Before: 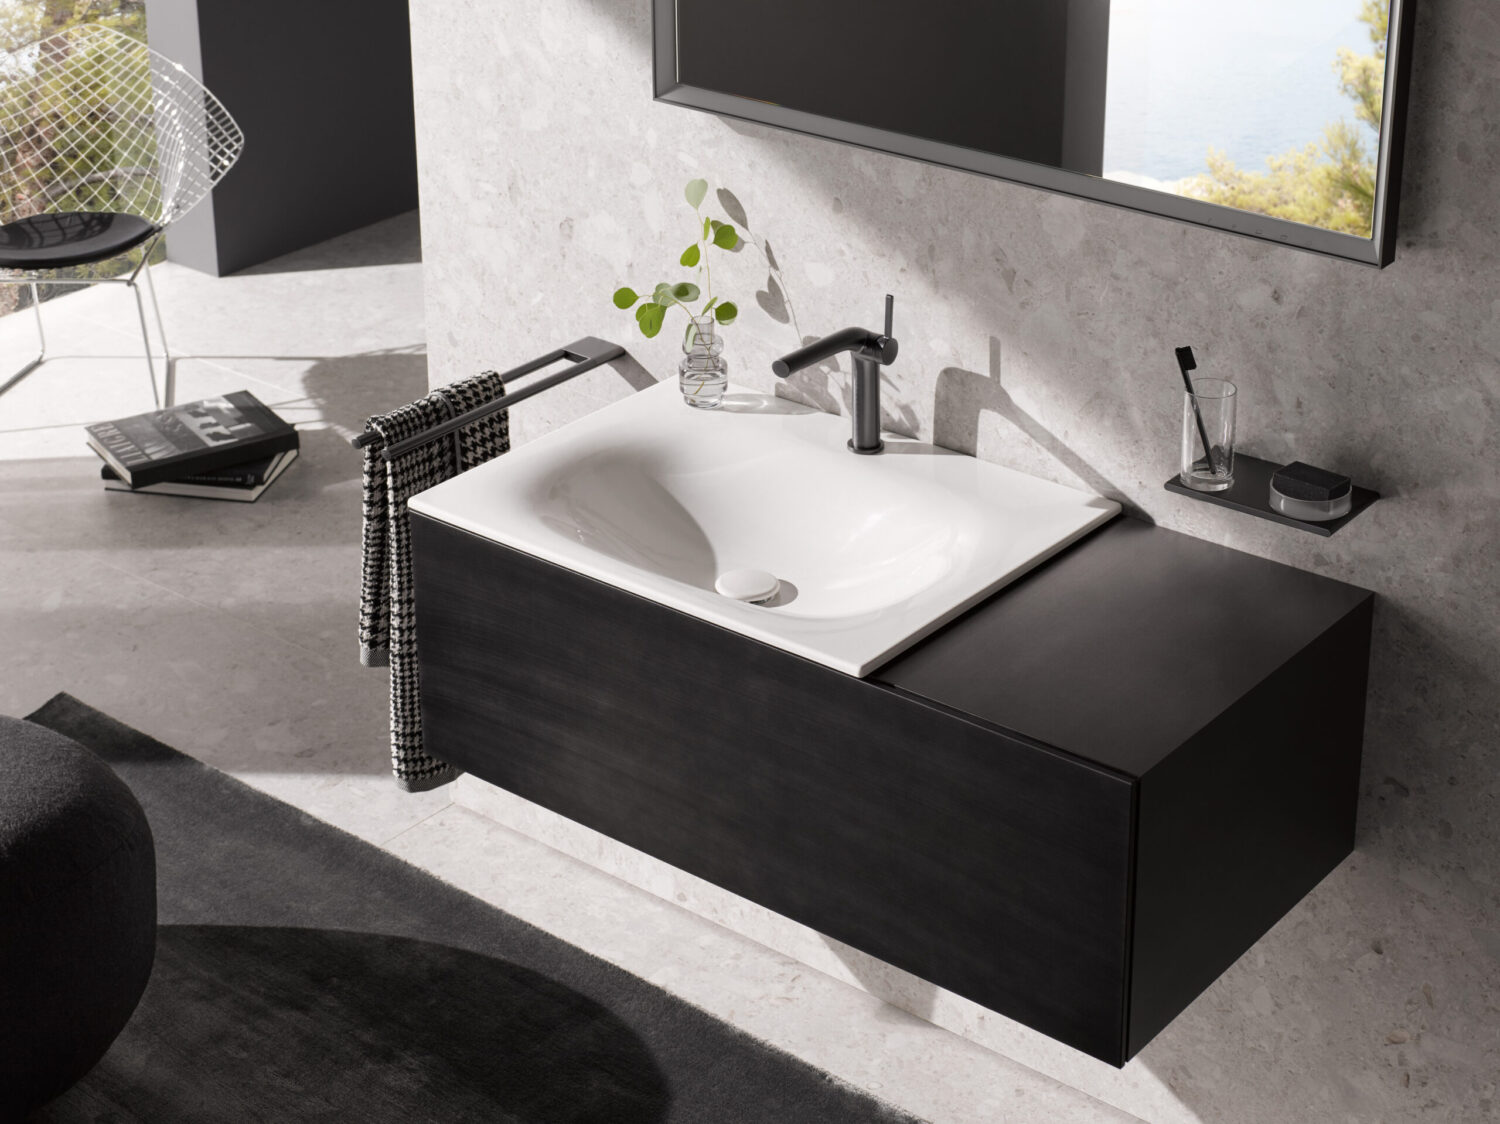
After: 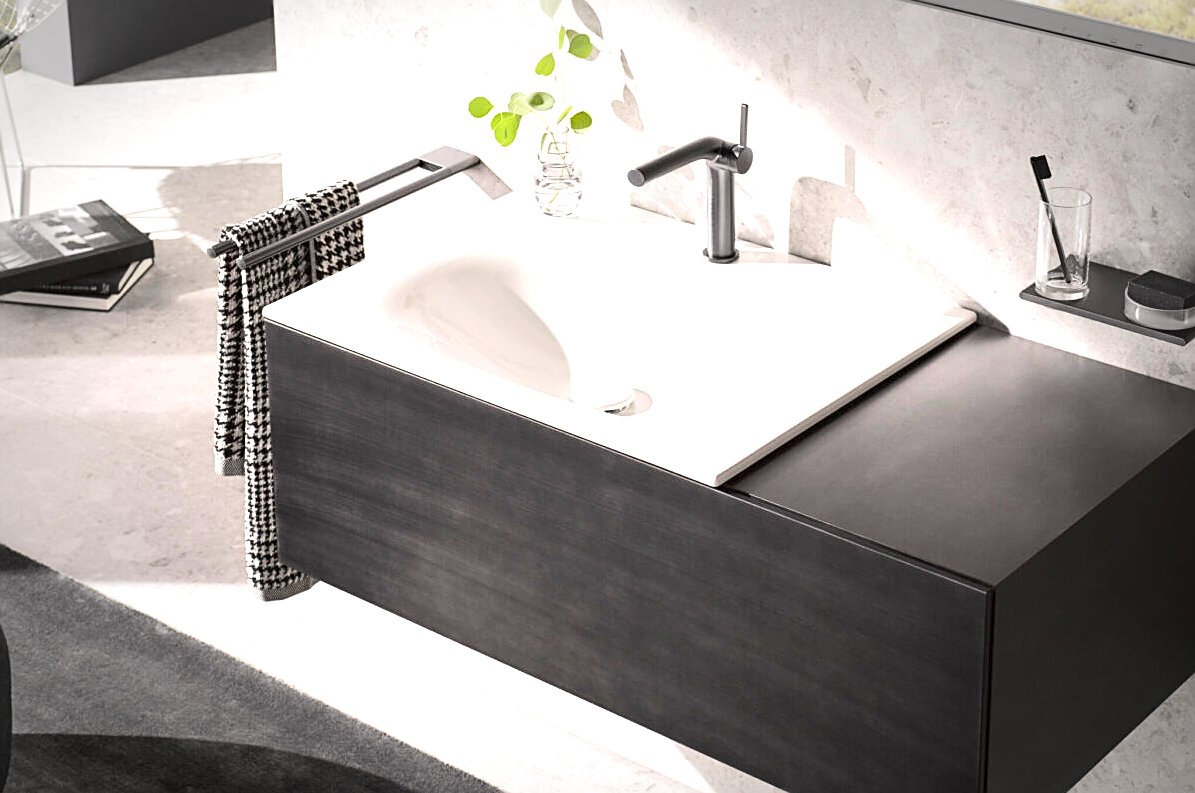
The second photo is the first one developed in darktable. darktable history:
exposure: black level correction 0, exposure 1.365 EV, compensate highlight preservation false
crop: left 9.722%, top 17.029%, right 10.594%, bottom 12.386%
contrast brightness saturation: contrast 0.197, brightness 0.145, saturation 0.149
vignetting: fall-off start 71.03%, width/height ratio 1.334
sharpen: on, module defaults
